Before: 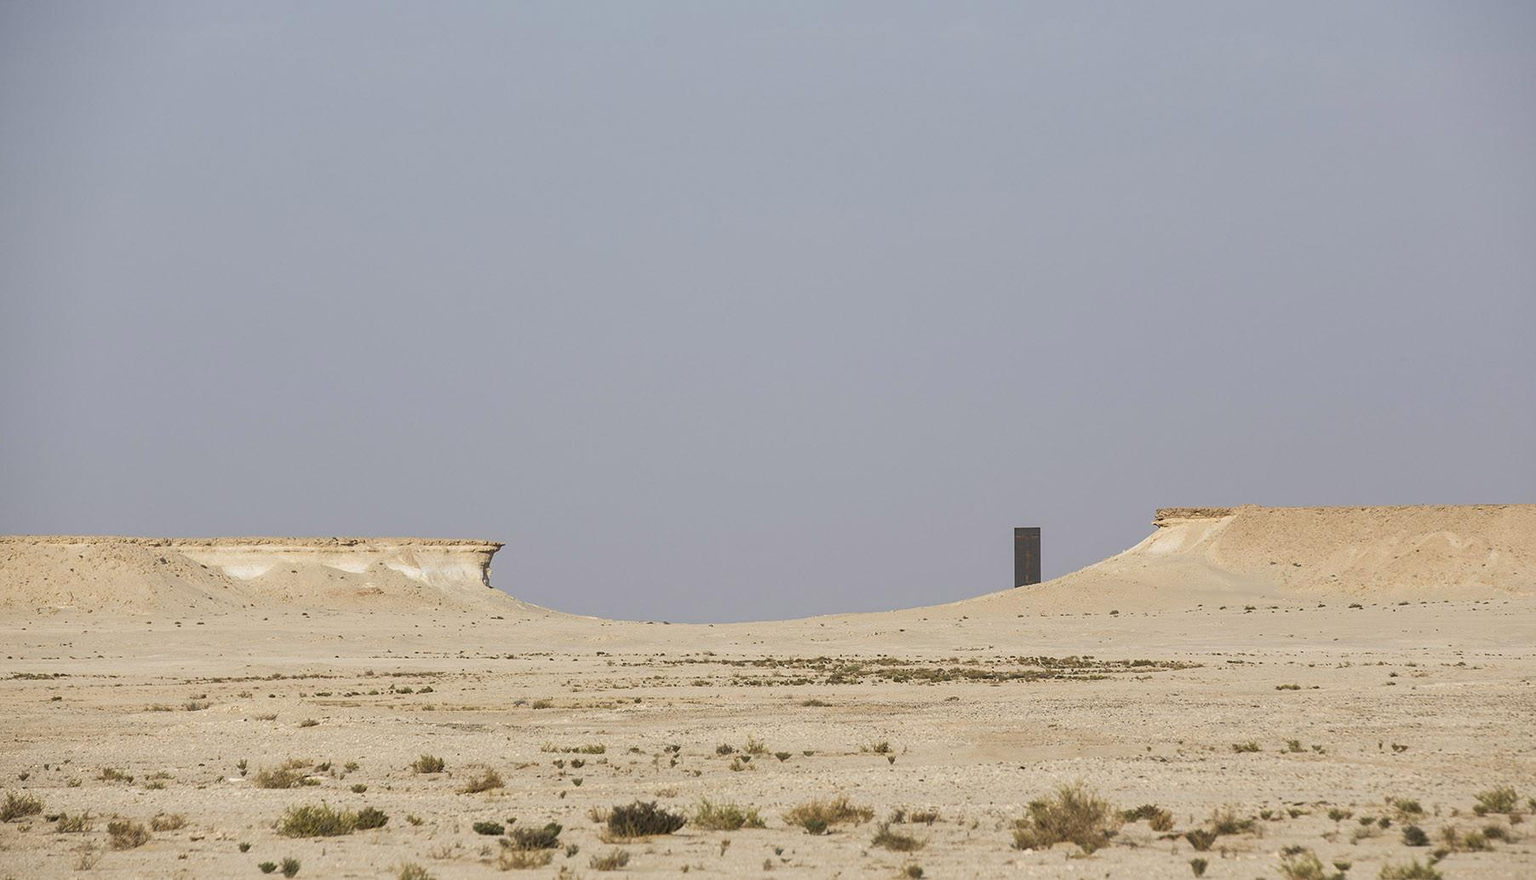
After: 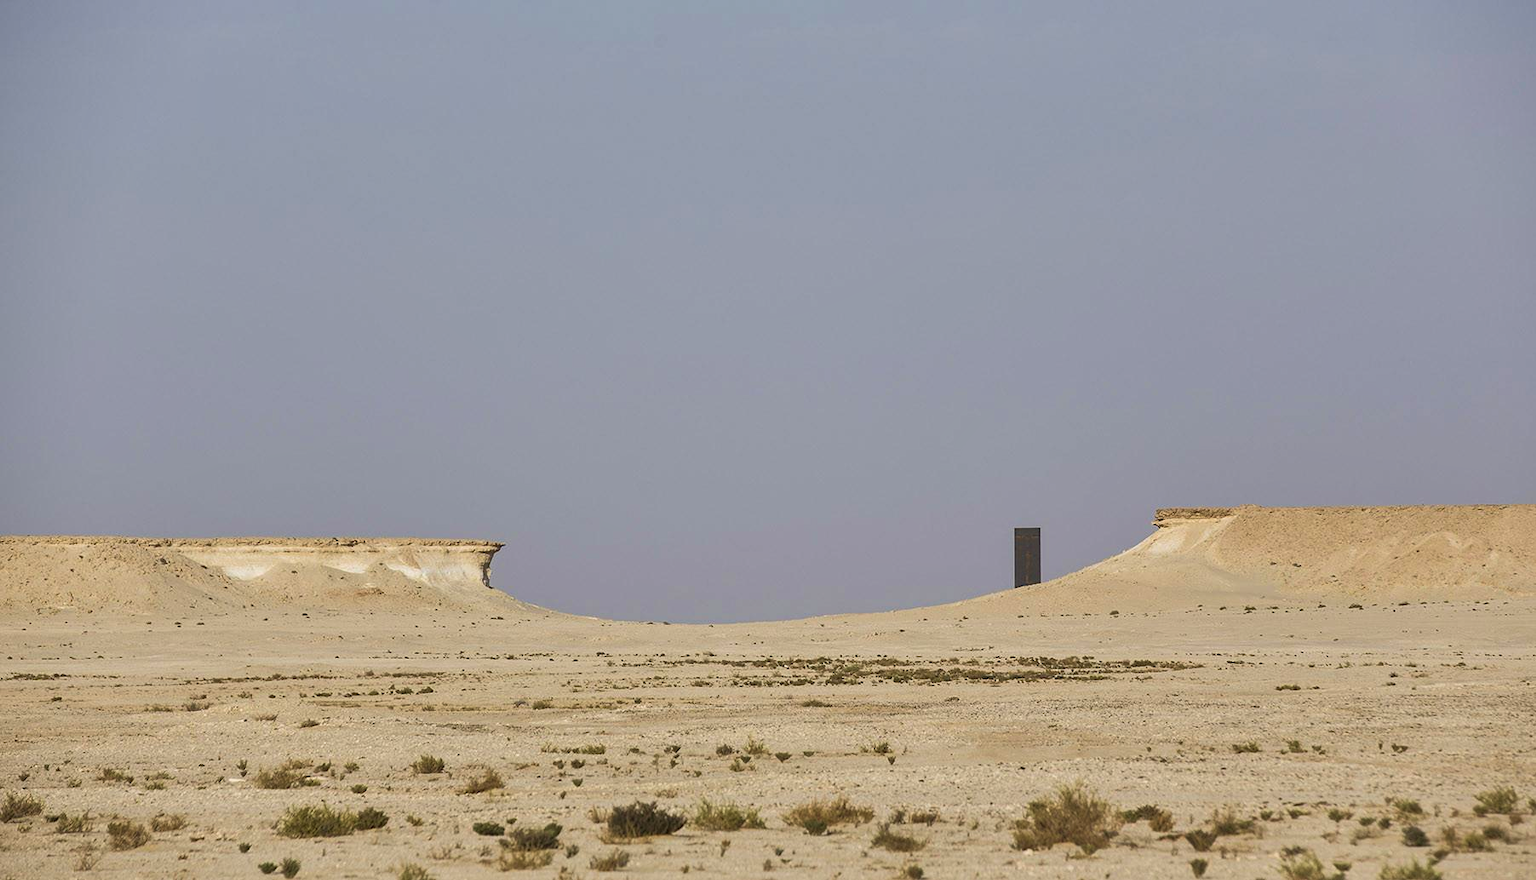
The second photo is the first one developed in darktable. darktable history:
shadows and highlights: shadows 22.25, highlights -49.08, soften with gaussian
velvia: on, module defaults
